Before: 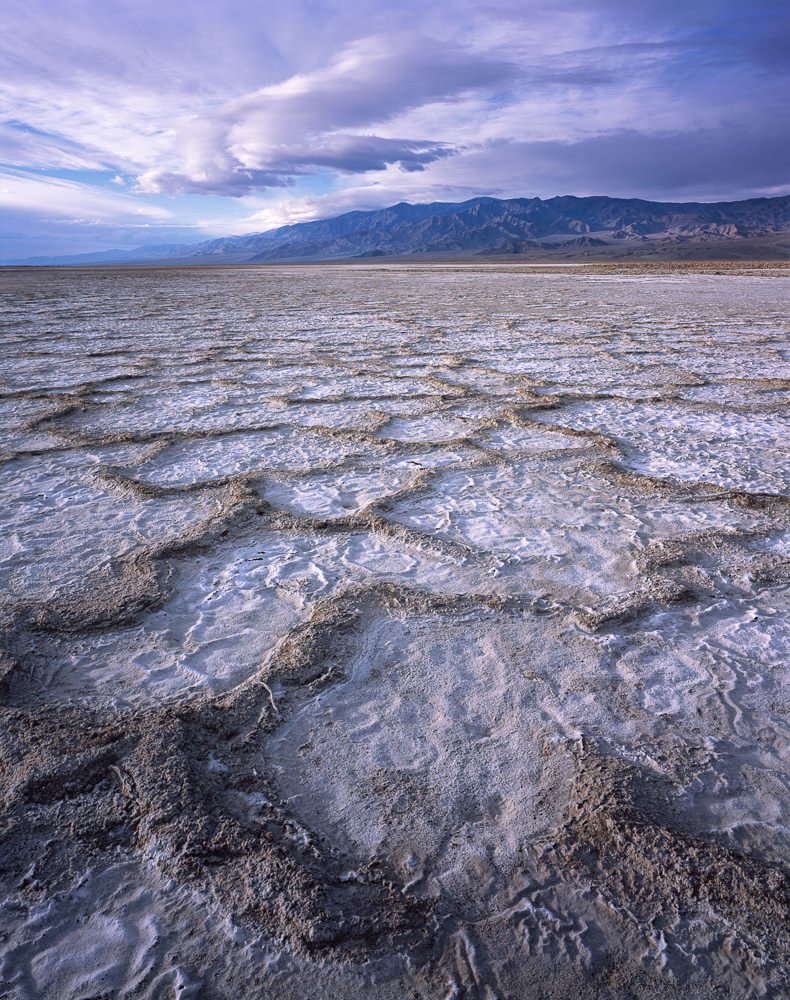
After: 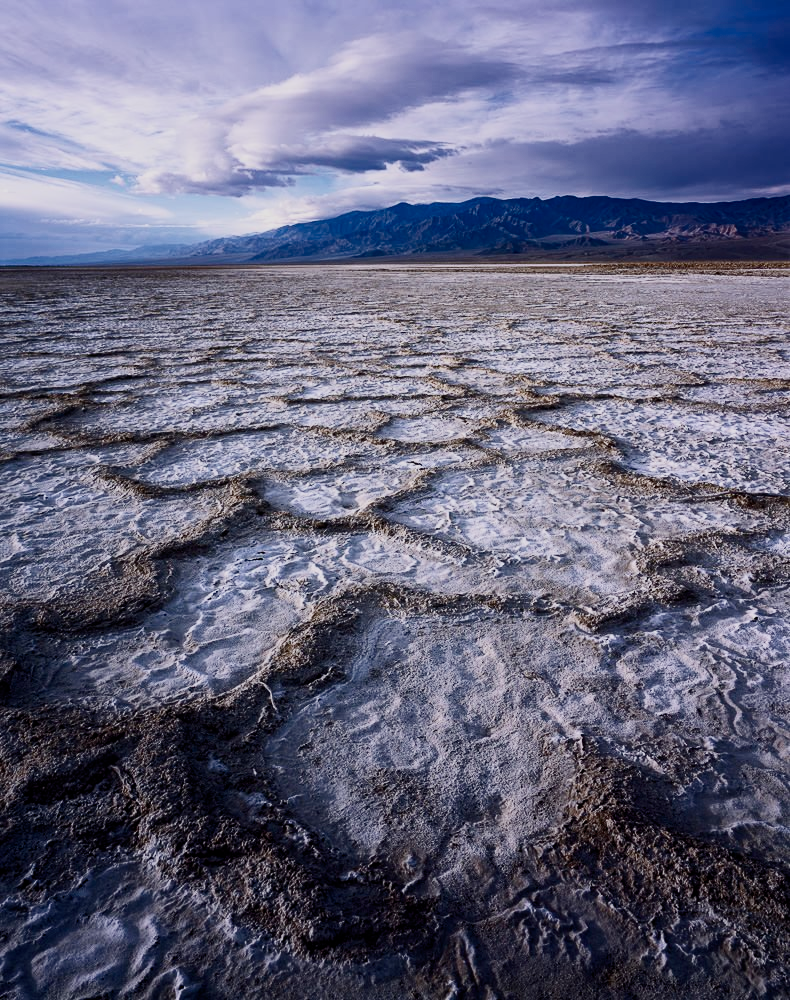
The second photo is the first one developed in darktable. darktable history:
contrast brightness saturation: contrast 0.4, brightness 0.1, saturation 0.21
filmic rgb: middle gray luminance 30%, black relative exposure -9 EV, white relative exposure 7 EV, threshold 6 EV, target black luminance 0%, hardness 2.94, latitude 2.04%, contrast 0.963, highlights saturation mix 5%, shadows ↔ highlights balance 12.16%, add noise in highlights 0, preserve chrominance no, color science v3 (2019), use custom middle-gray values true, iterations of high-quality reconstruction 0, contrast in highlights soft, enable highlight reconstruction true
